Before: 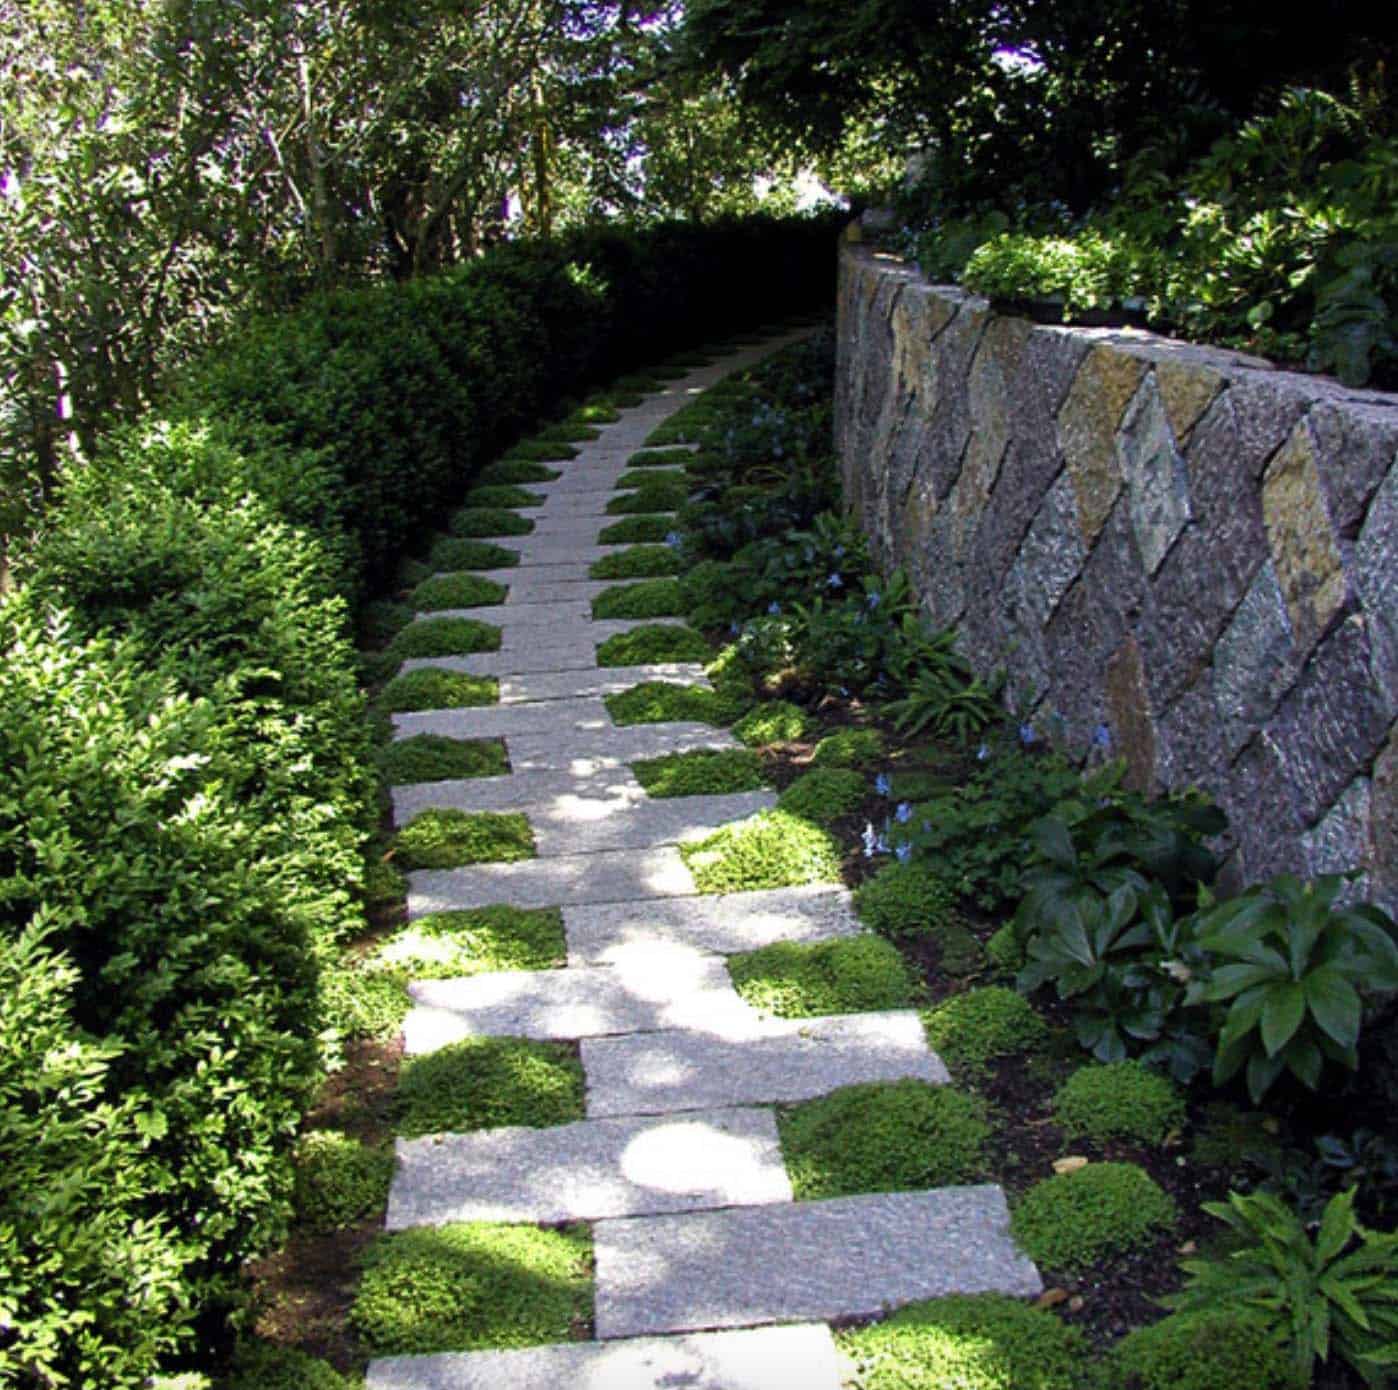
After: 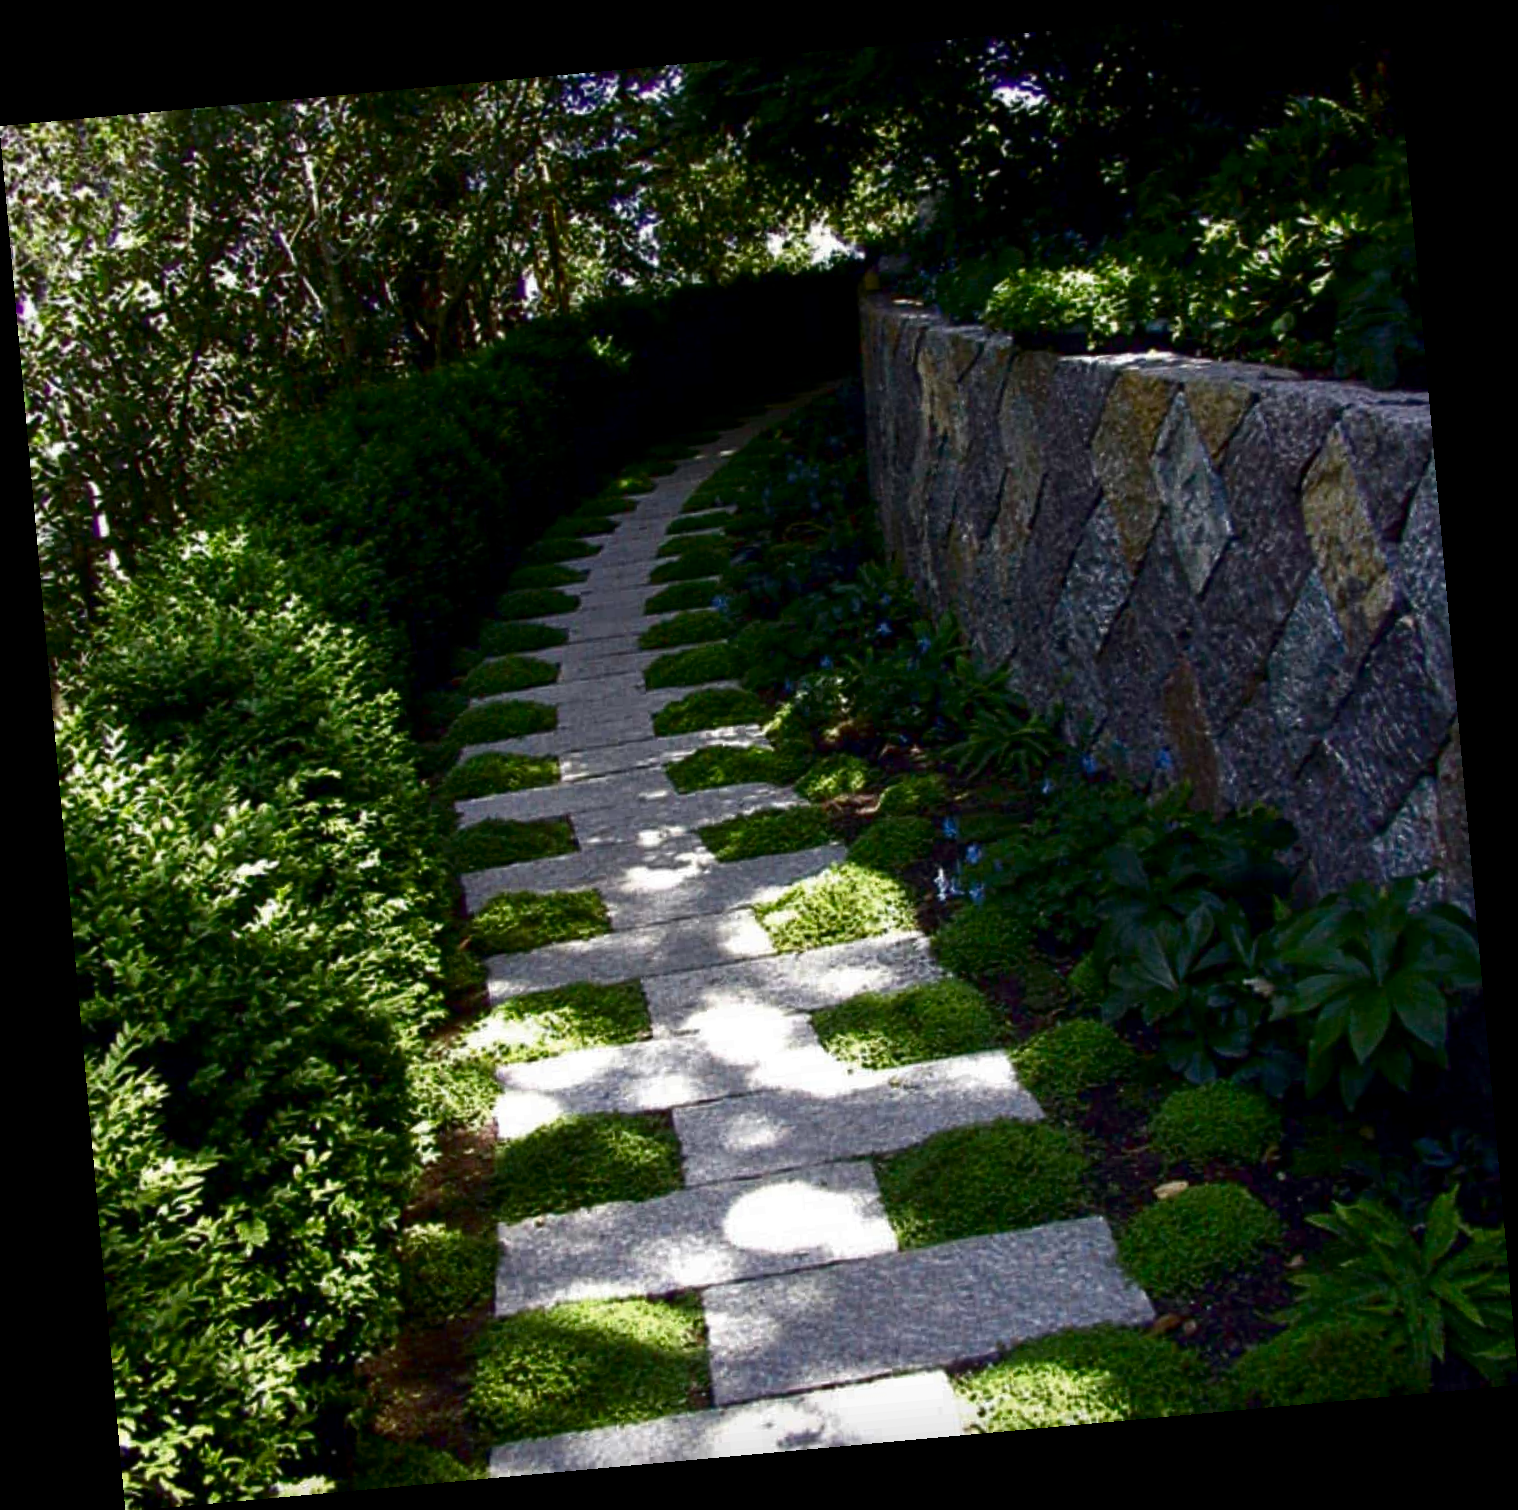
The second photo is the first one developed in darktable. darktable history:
contrast brightness saturation: brightness -0.52
rotate and perspective: rotation -5.2°, automatic cropping off
